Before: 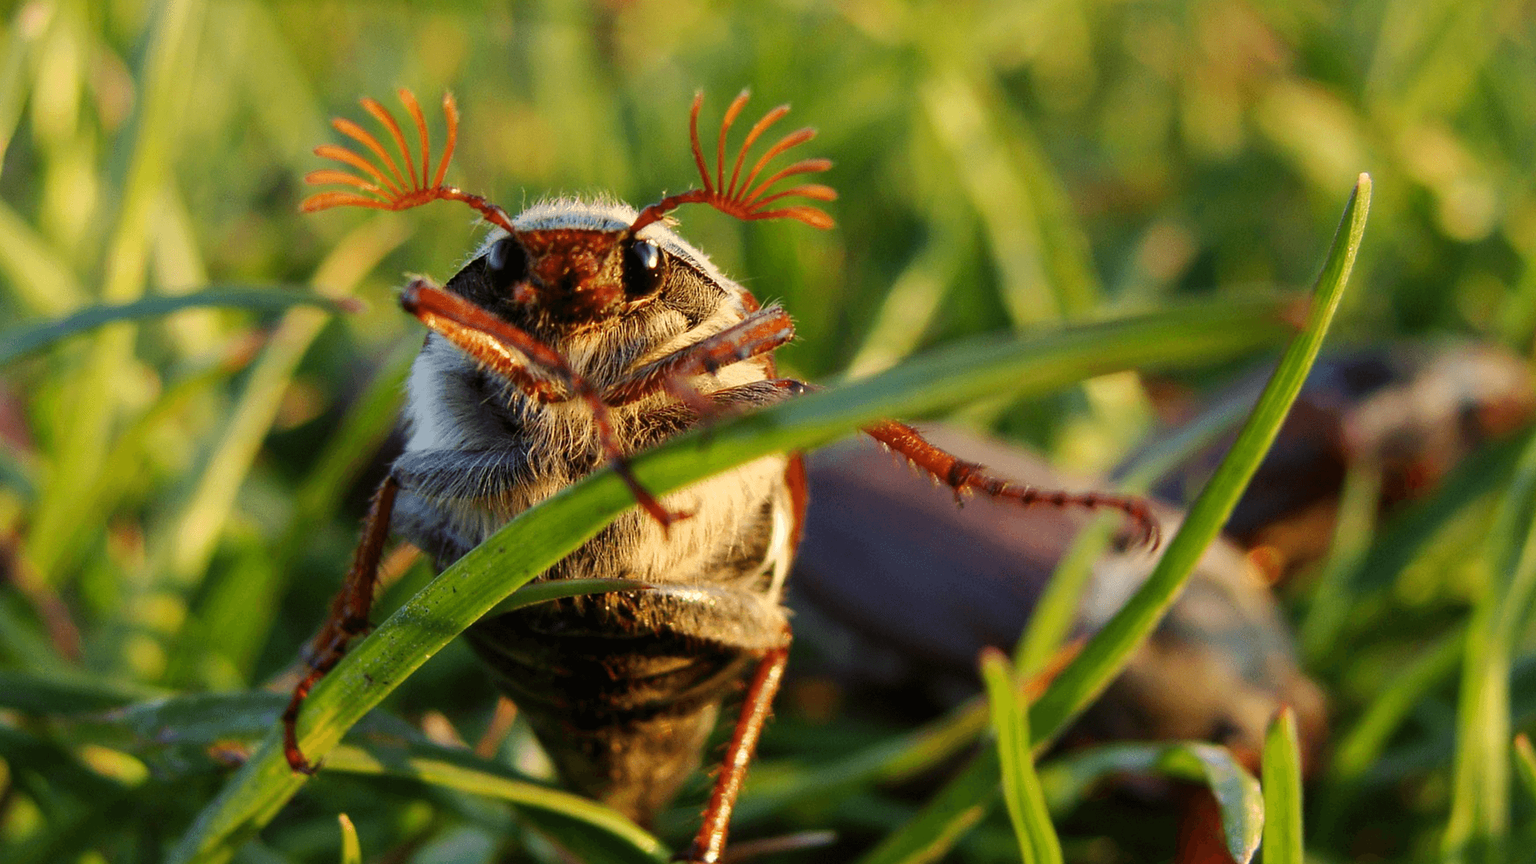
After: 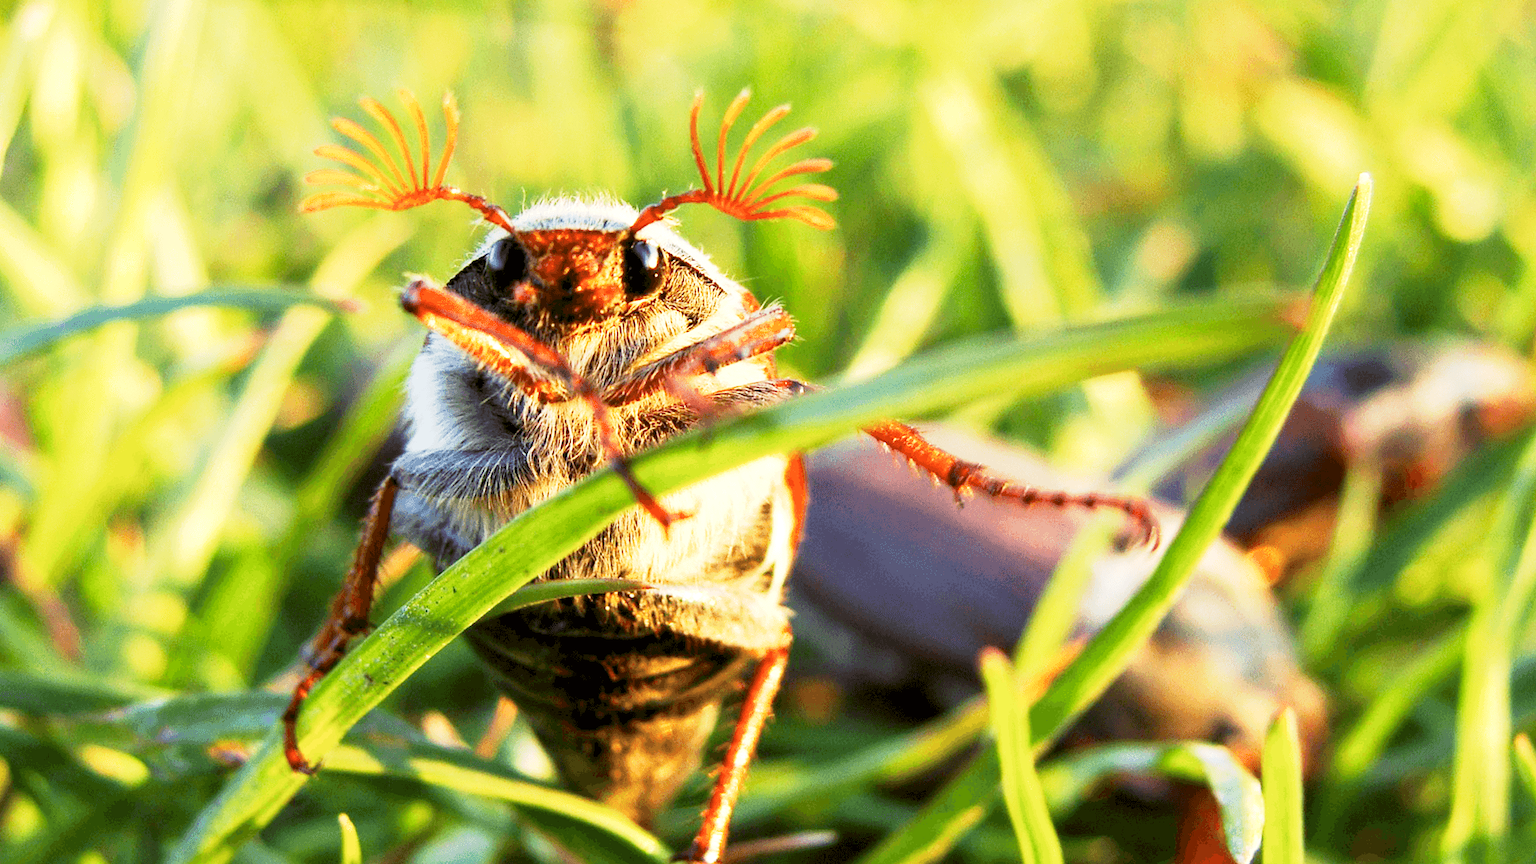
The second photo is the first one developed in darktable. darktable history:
exposure: black level correction 0.001, exposure 1.304 EV, compensate highlight preservation false
color zones: curves: ch0 [(0, 0.5) (0.143, 0.5) (0.286, 0.5) (0.429, 0.495) (0.571, 0.437) (0.714, 0.44) (0.857, 0.496) (1, 0.5)]
base curve: curves: ch0 [(0, 0) (0.088, 0.125) (0.176, 0.251) (0.354, 0.501) (0.613, 0.749) (1, 0.877)], preserve colors none
